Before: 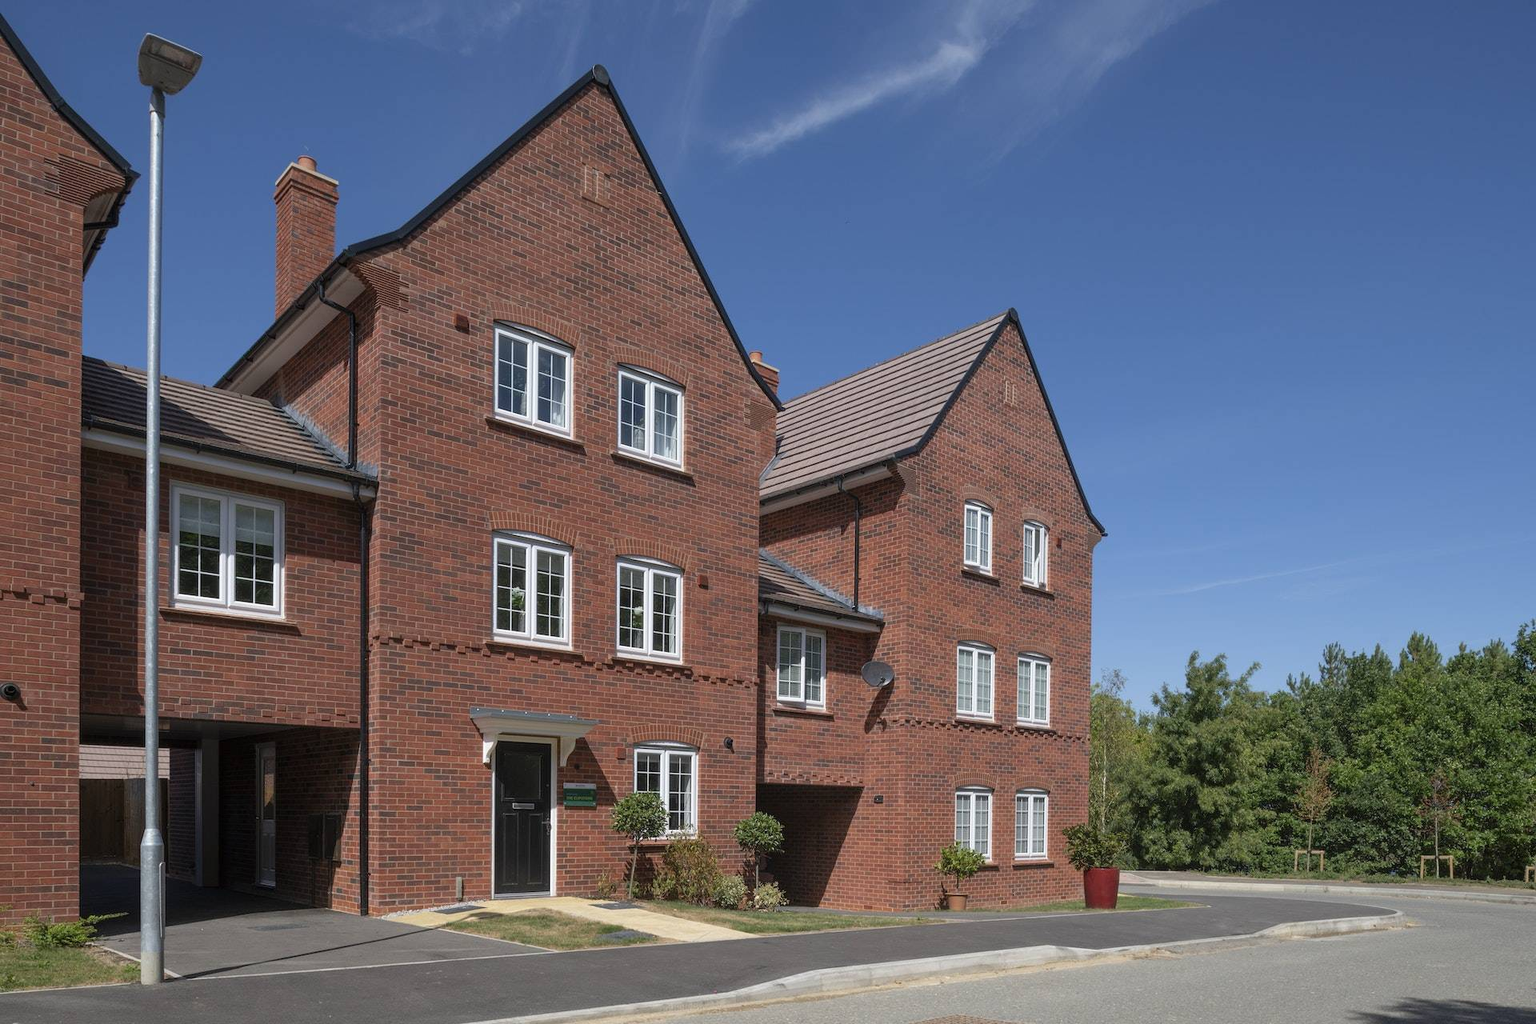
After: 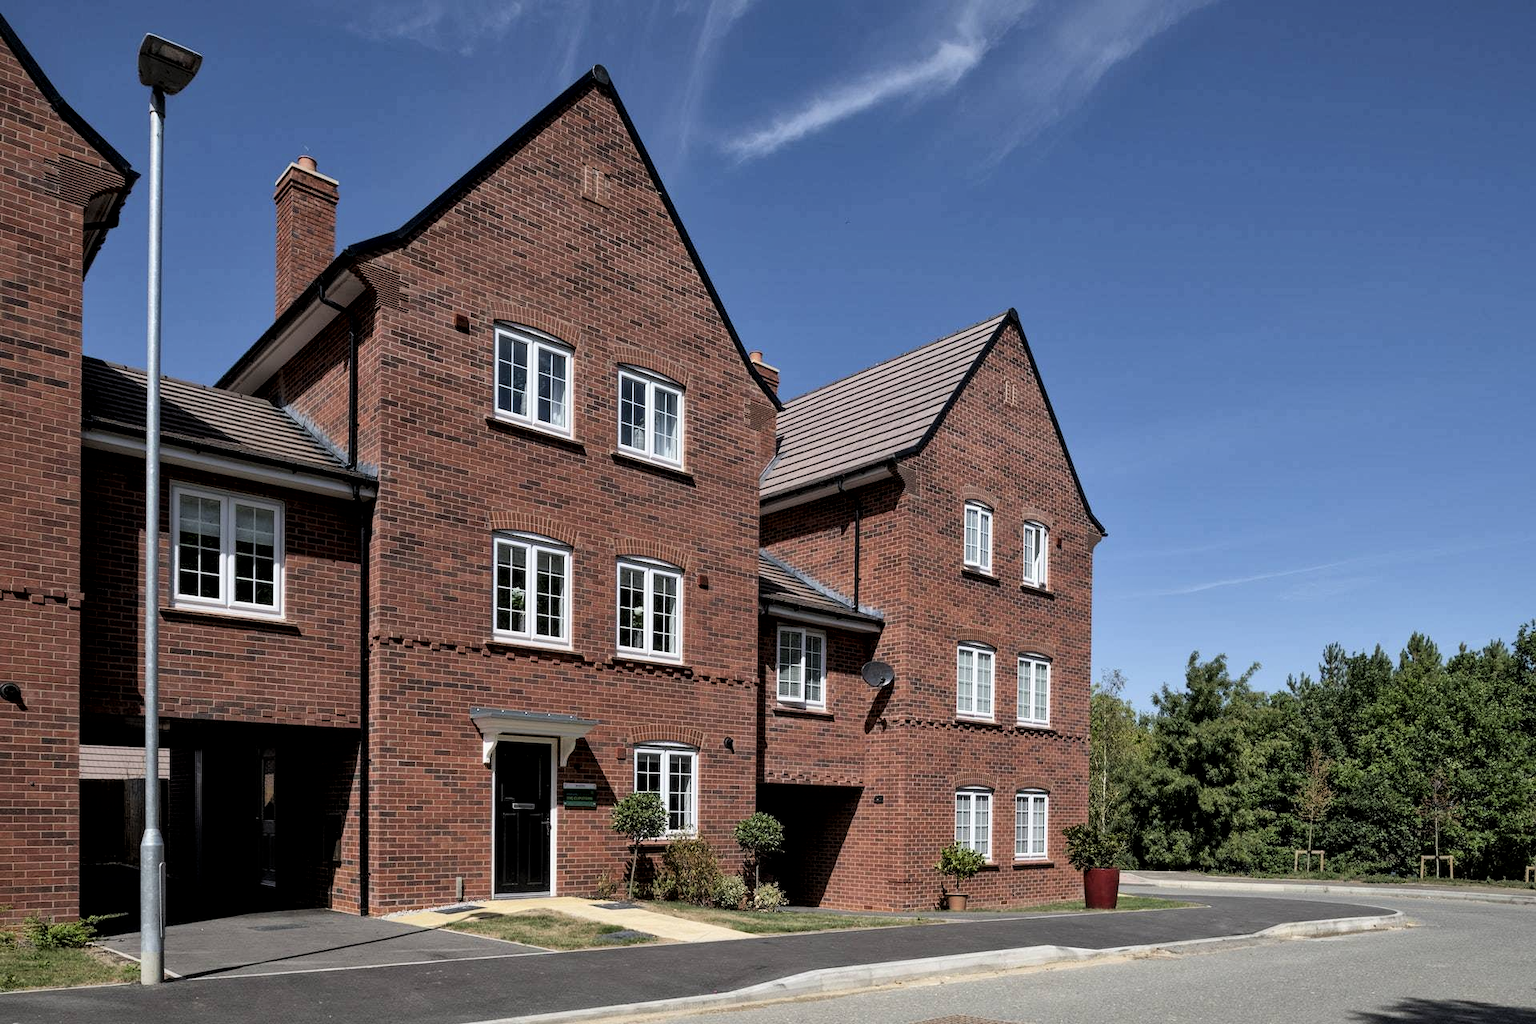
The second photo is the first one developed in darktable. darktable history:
local contrast: mode bilateral grid, contrast 19, coarseness 50, detail 149%, midtone range 0.2
filmic rgb: black relative exposure -6.29 EV, white relative exposure 2.79 EV, target black luminance 0%, hardness 4.58, latitude 68.11%, contrast 1.275, shadows ↔ highlights balance -3.19%
